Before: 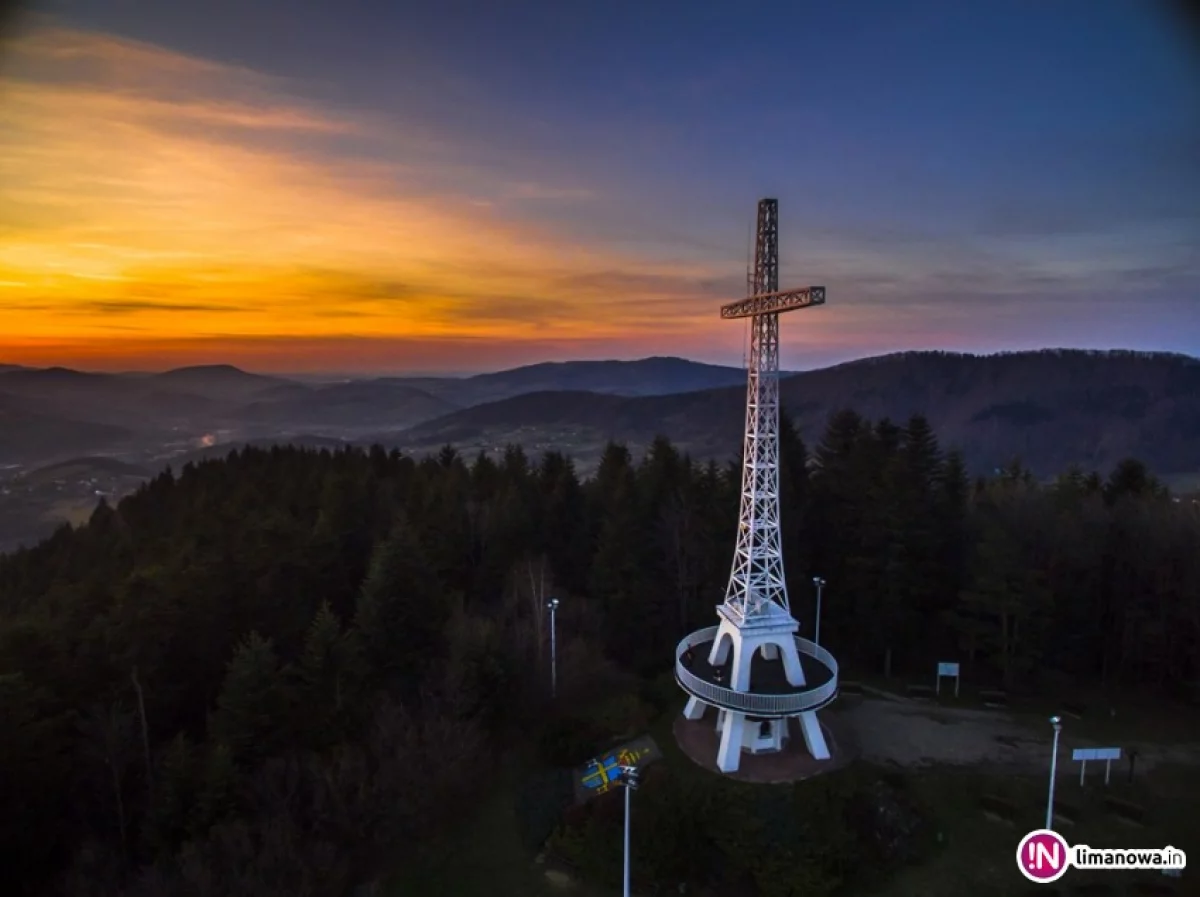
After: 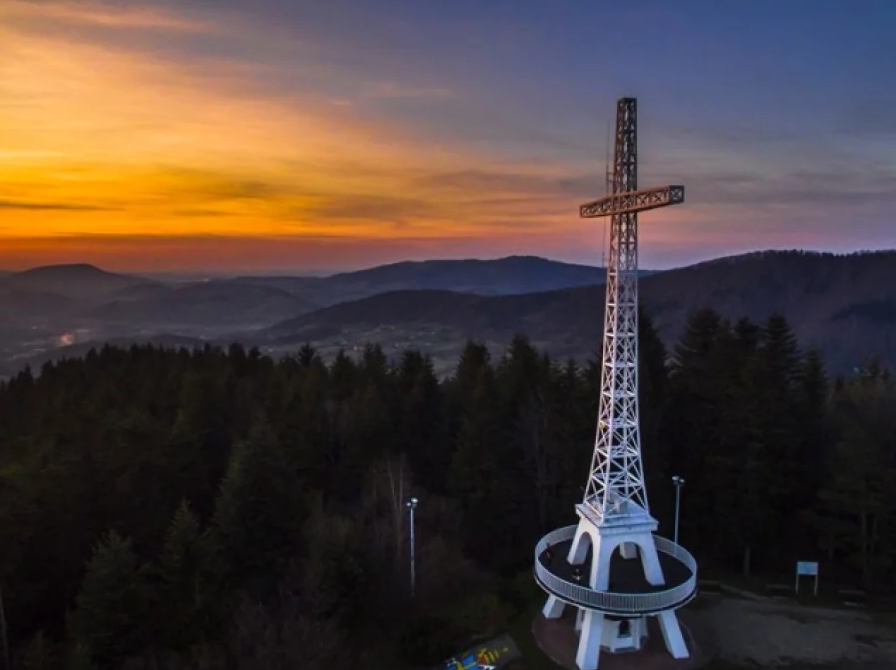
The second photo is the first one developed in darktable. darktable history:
tone equalizer: on, module defaults
crop and rotate: left 11.831%, top 11.346%, right 13.429%, bottom 13.899%
color balance: contrast fulcrum 17.78%
